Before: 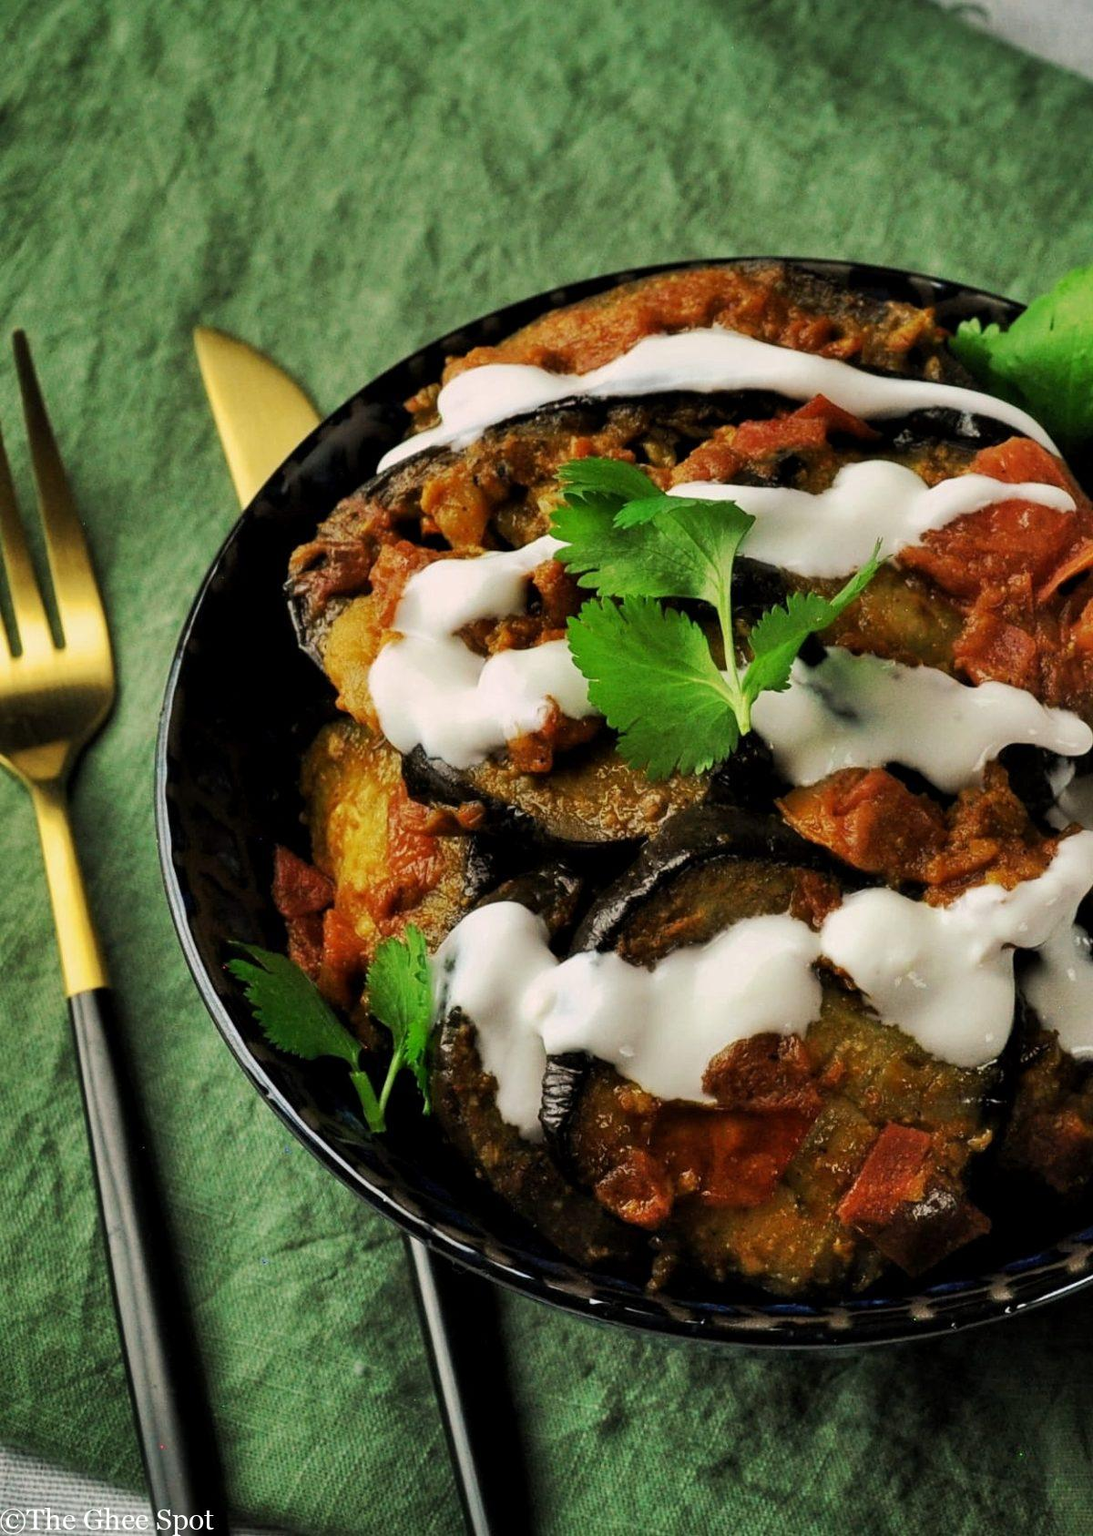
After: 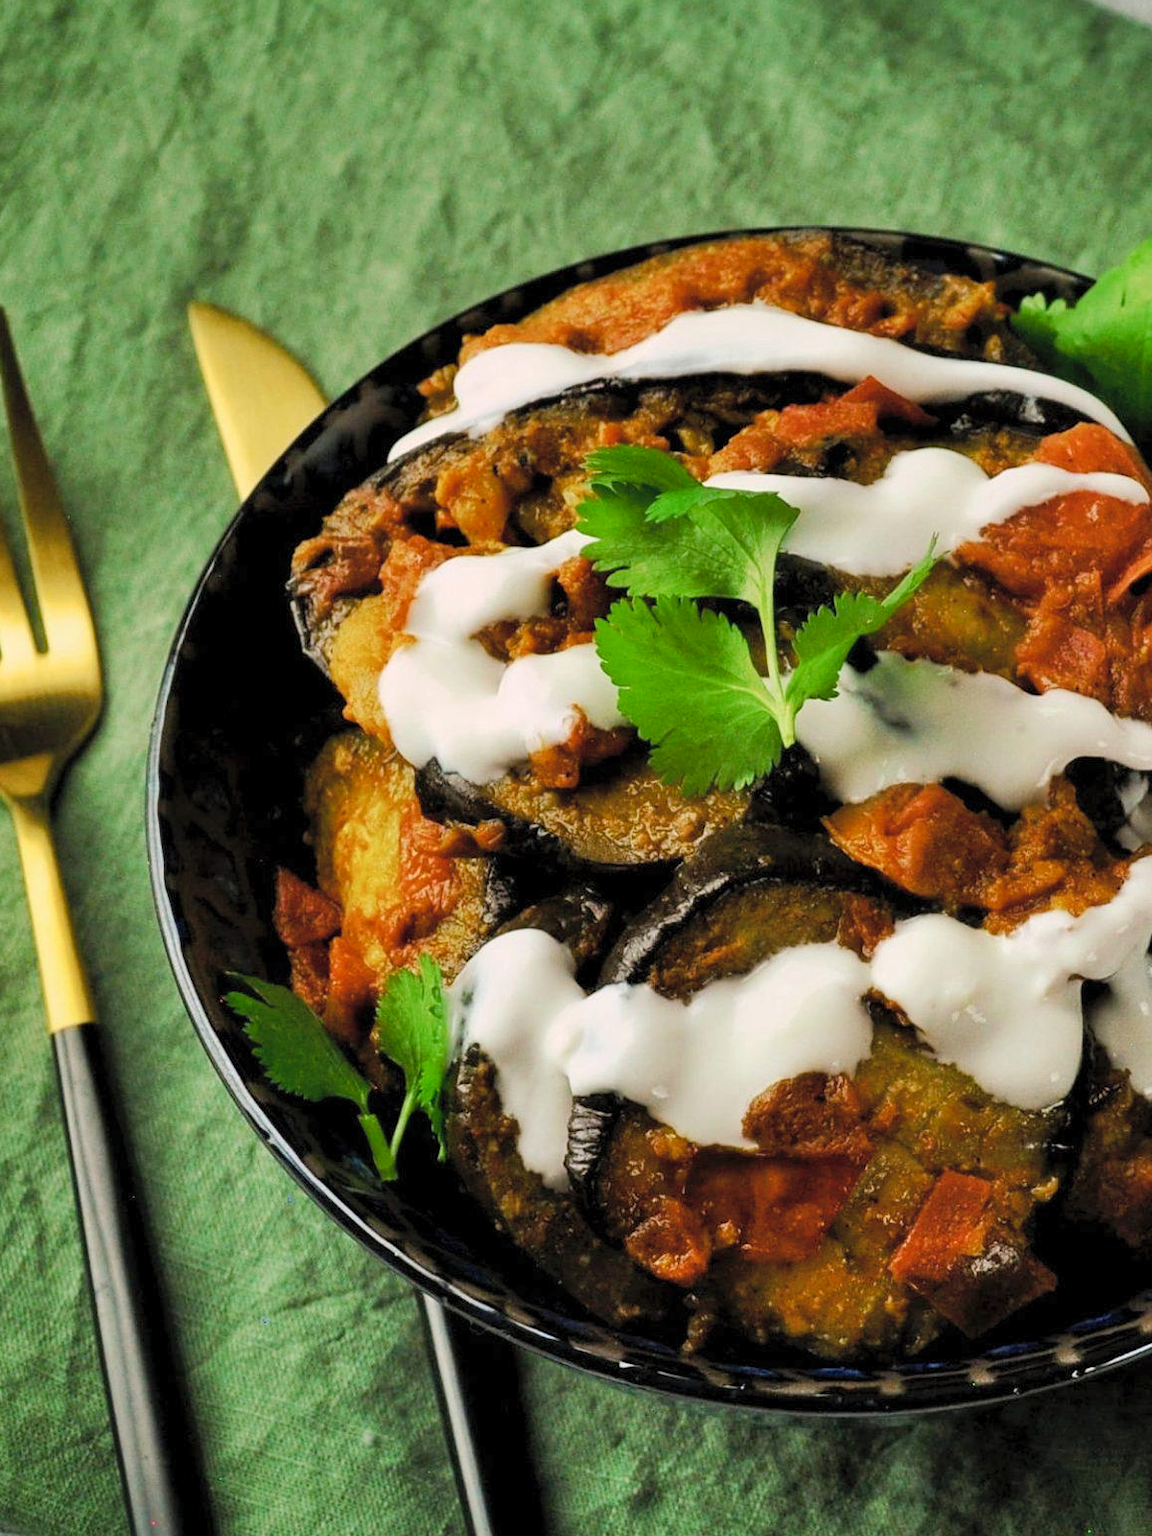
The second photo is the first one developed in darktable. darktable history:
color balance rgb: perceptual saturation grading › global saturation 20%, perceptual saturation grading › highlights -25%, perceptual saturation grading › shadows 25%
crop: left 1.964%, top 3.251%, right 1.122%, bottom 4.933%
contrast brightness saturation: brightness 0.15
